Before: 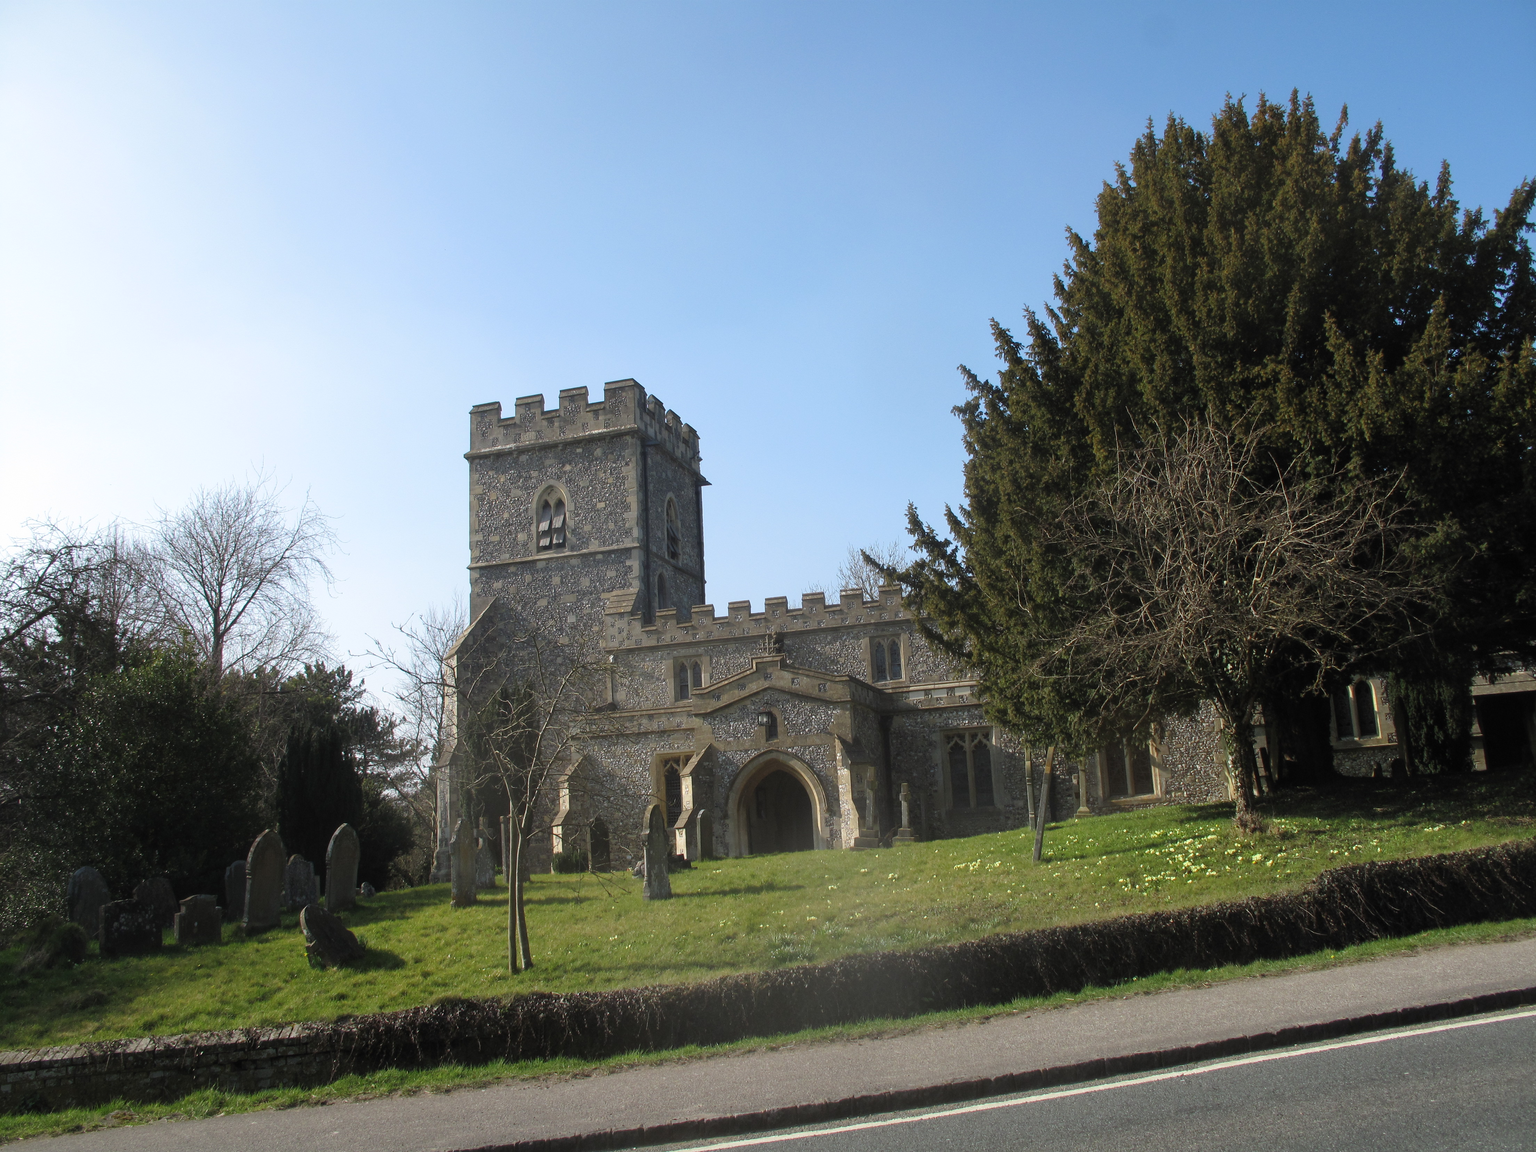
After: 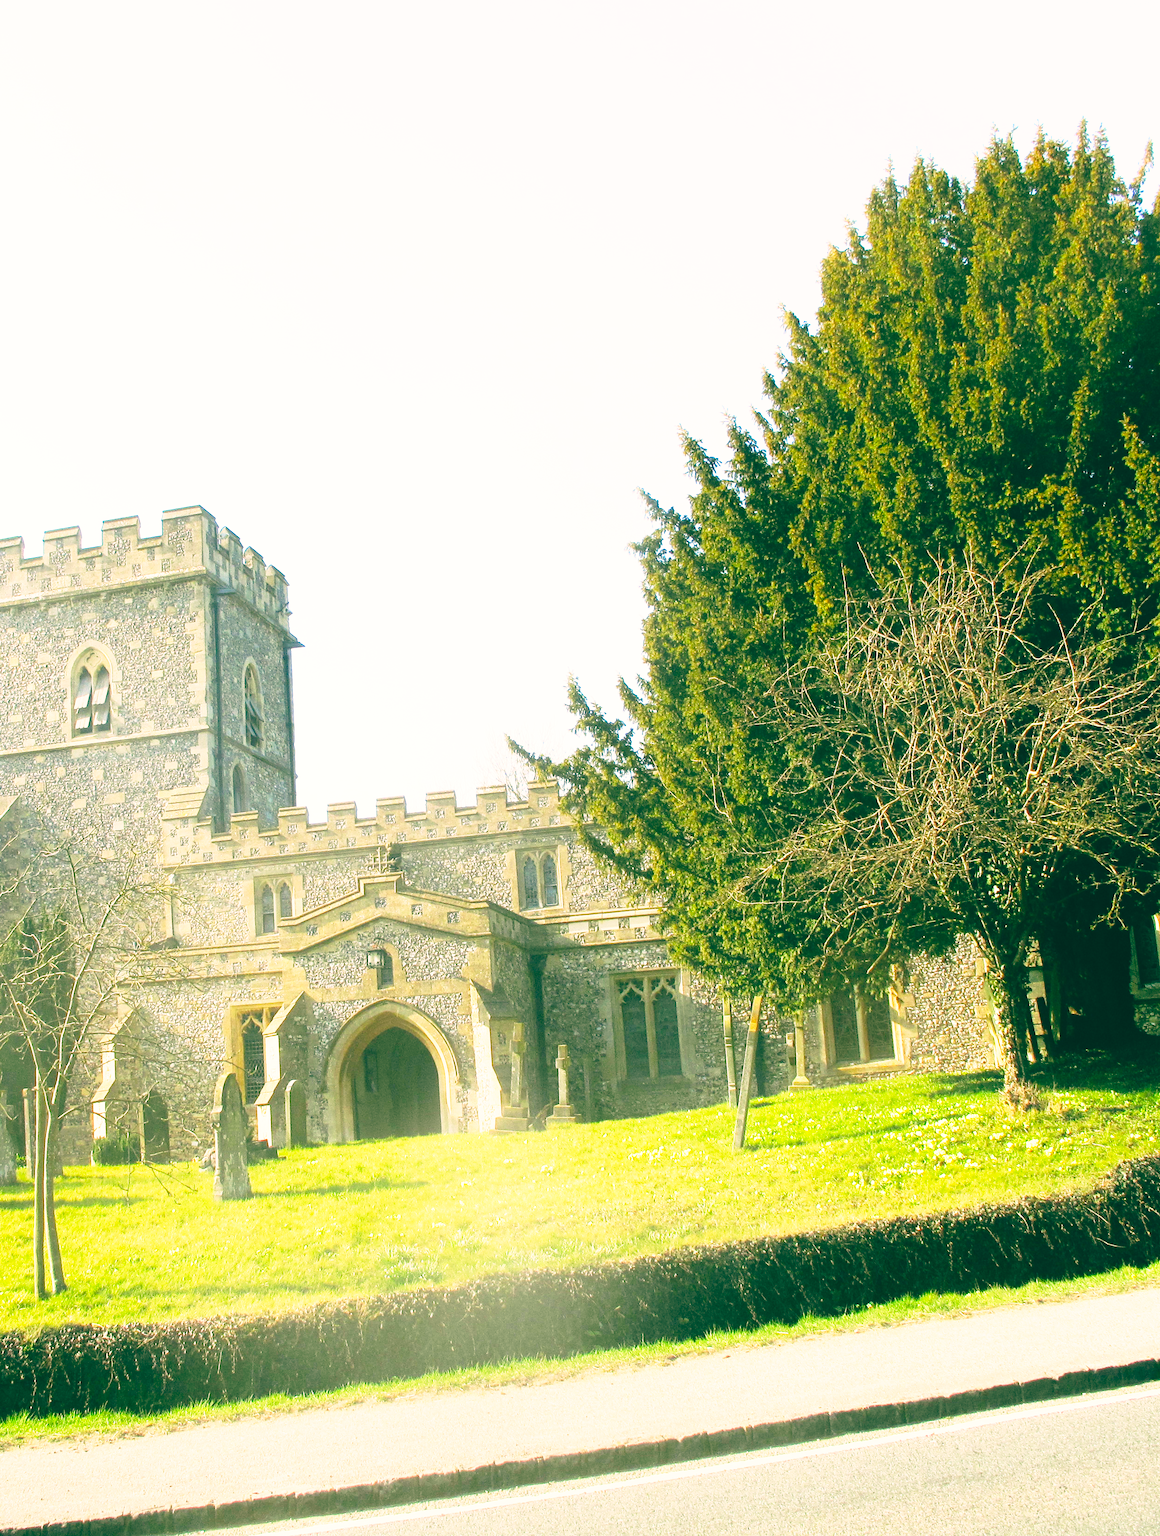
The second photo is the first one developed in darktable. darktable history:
base curve: curves: ch0 [(0, 0) (0.026, 0.03) (0.109, 0.232) (0.351, 0.748) (0.669, 0.968) (1, 1)], preserve colors none
contrast brightness saturation: contrast 0.09, saturation 0.28
color correction: highlights a* 5.81, highlights b* 4.84
crop: left 31.458%, top 0%, right 11.876%
contrast equalizer: y [[0.439, 0.44, 0.442, 0.457, 0.493, 0.498], [0.5 ×6], [0.5 ×6], [0 ×6], [0 ×6]]
color balance: lift [1.005, 0.99, 1.007, 1.01], gamma [1, 1.034, 1.032, 0.966], gain [0.873, 1.055, 1.067, 0.933]
exposure: black level correction 0, exposure 1.625 EV, compensate exposure bias true, compensate highlight preservation false
